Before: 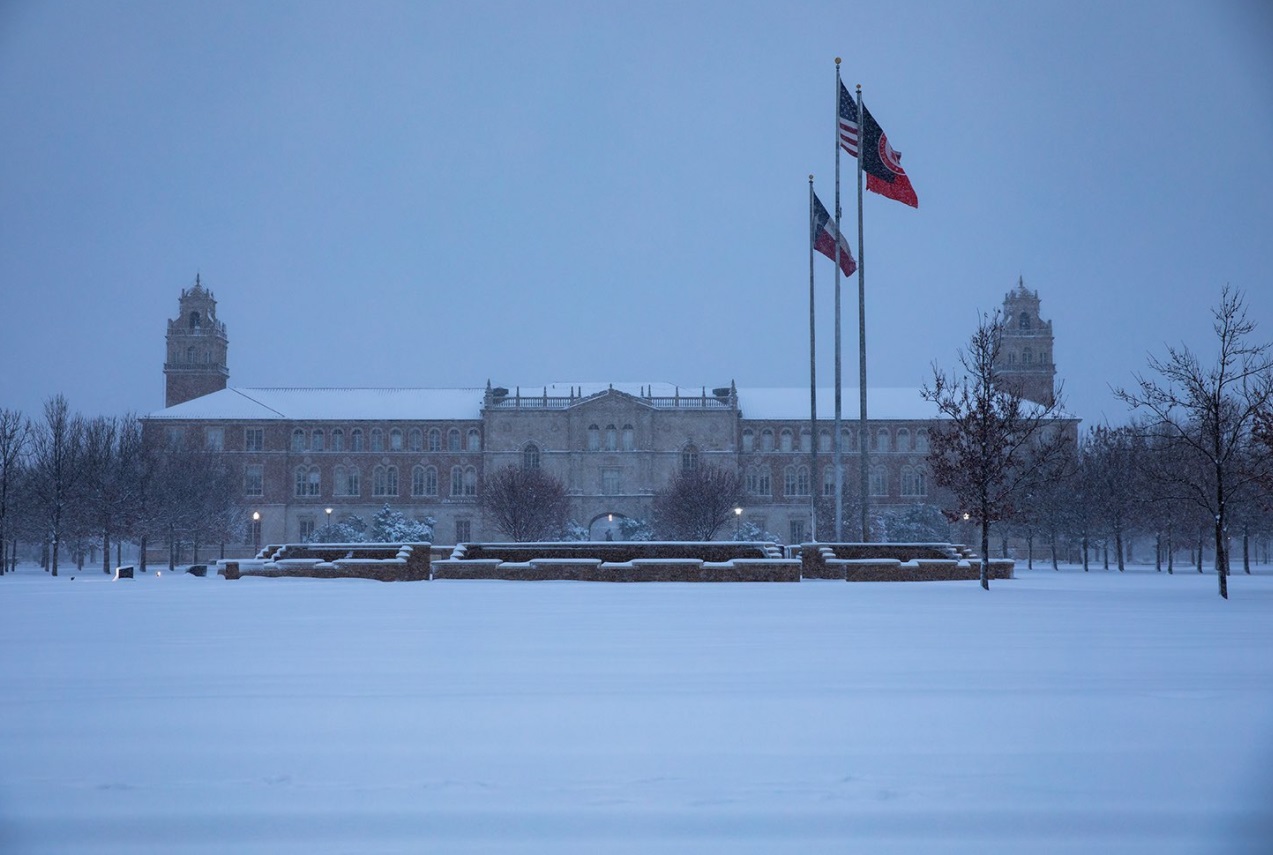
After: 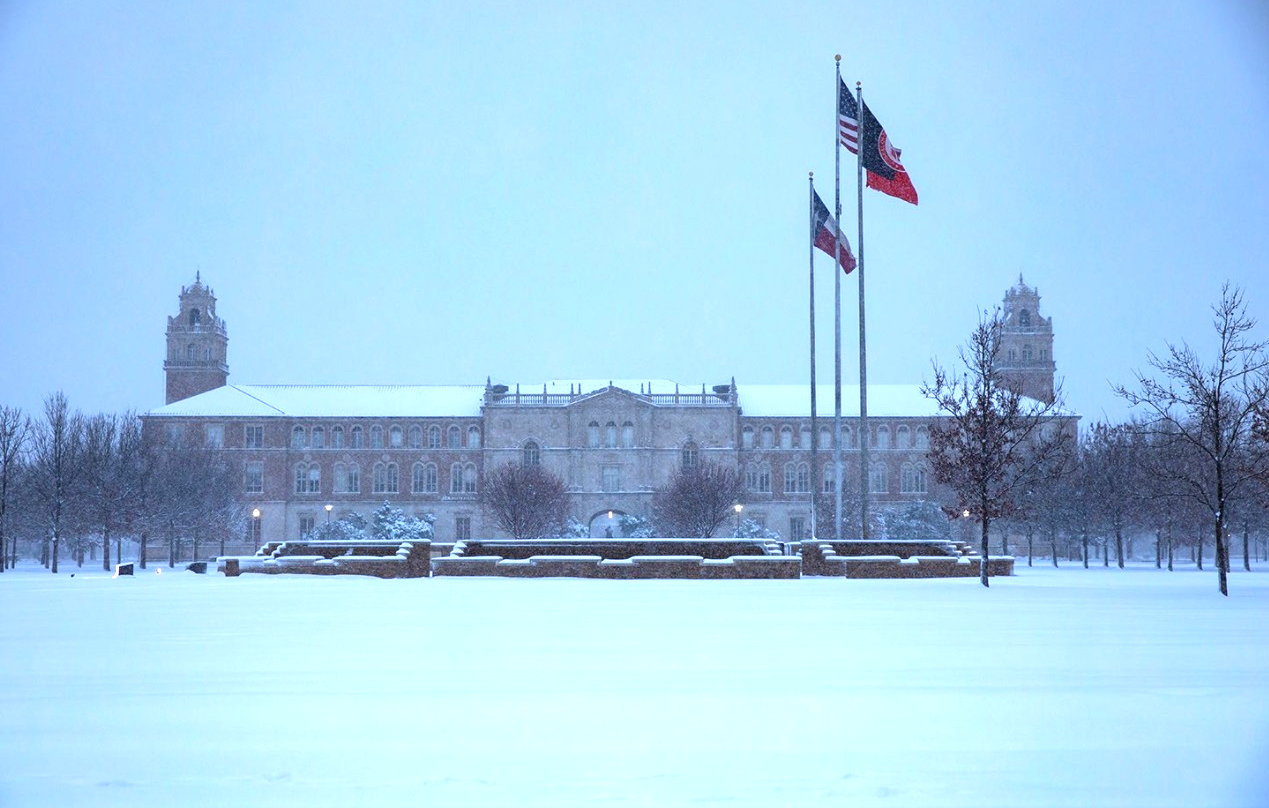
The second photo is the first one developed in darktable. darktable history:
crop: top 0.448%, right 0.264%, bottom 5.045%
exposure: exposure 1.16 EV, compensate exposure bias true, compensate highlight preservation false
